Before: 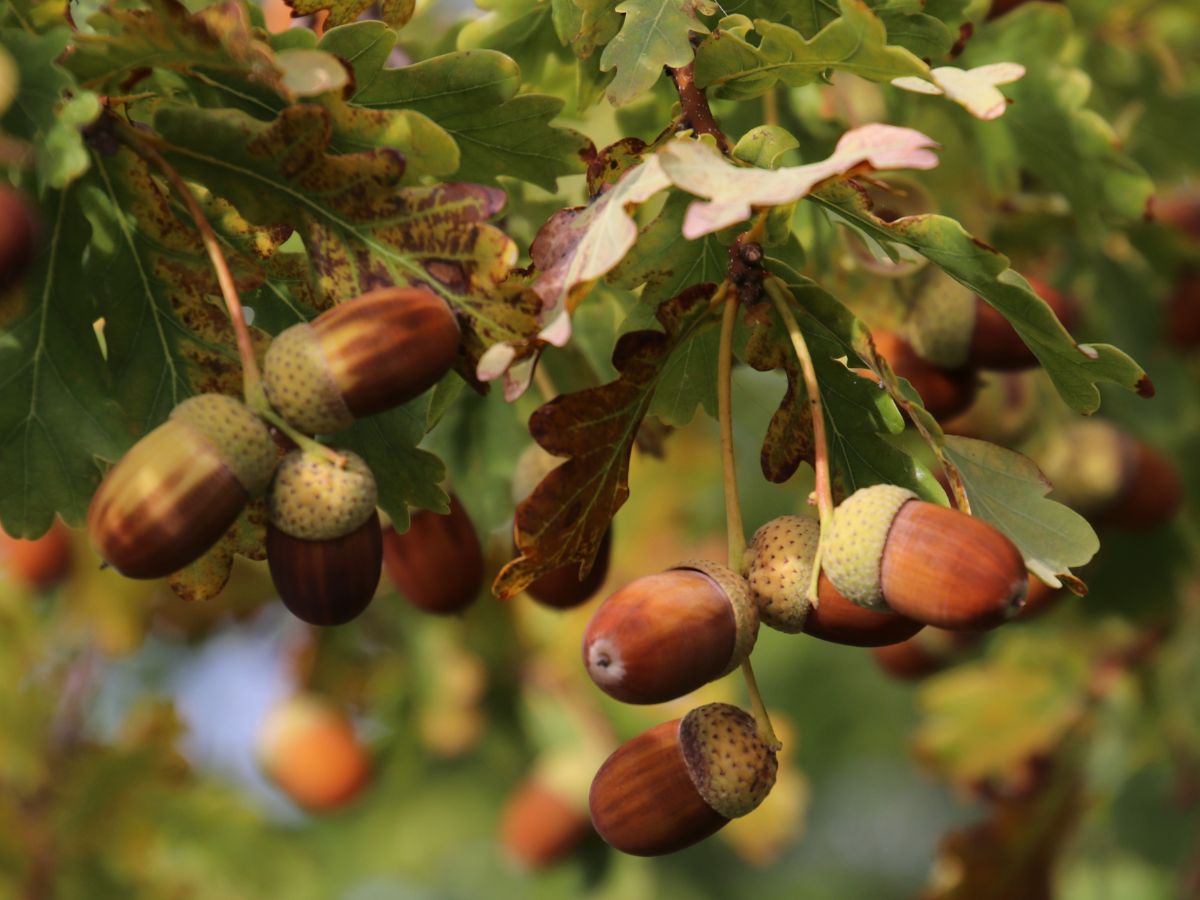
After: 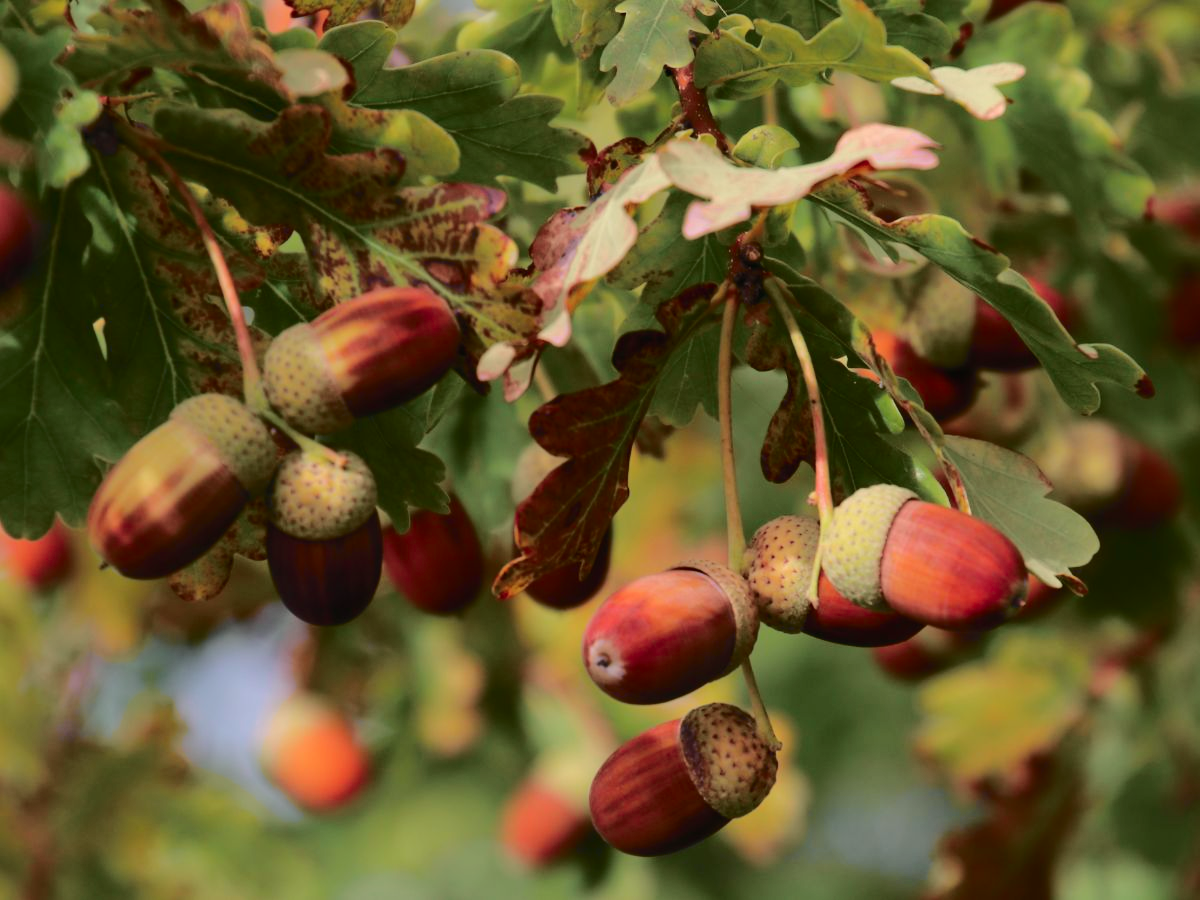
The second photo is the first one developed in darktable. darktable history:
color zones: curves: ch0 [(0, 0.5) (0.143, 0.5) (0.286, 0.5) (0.429, 0.5) (0.571, 0.5) (0.714, 0.476) (0.857, 0.5) (1, 0.5)]; ch2 [(0, 0.5) (0.143, 0.5) (0.286, 0.5) (0.429, 0.5) (0.571, 0.5) (0.714, 0.487) (0.857, 0.5) (1, 0.5)]
tone curve: curves: ch0 [(0, 0.003) (0.211, 0.174) (0.482, 0.519) (0.843, 0.821) (0.992, 0.971)]; ch1 [(0, 0) (0.276, 0.206) (0.393, 0.364) (0.482, 0.477) (0.506, 0.5) (0.523, 0.523) (0.572, 0.592) (0.695, 0.767) (1, 1)]; ch2 [(0, 0) (0.438, 0.456) (0.498, 0.497) (0.536, 0.527) (0.562, 0.584) (0.619, 0.602) (0.698, 0.698) (1, 1)], color space Lab, independent channels, preserve colors none
